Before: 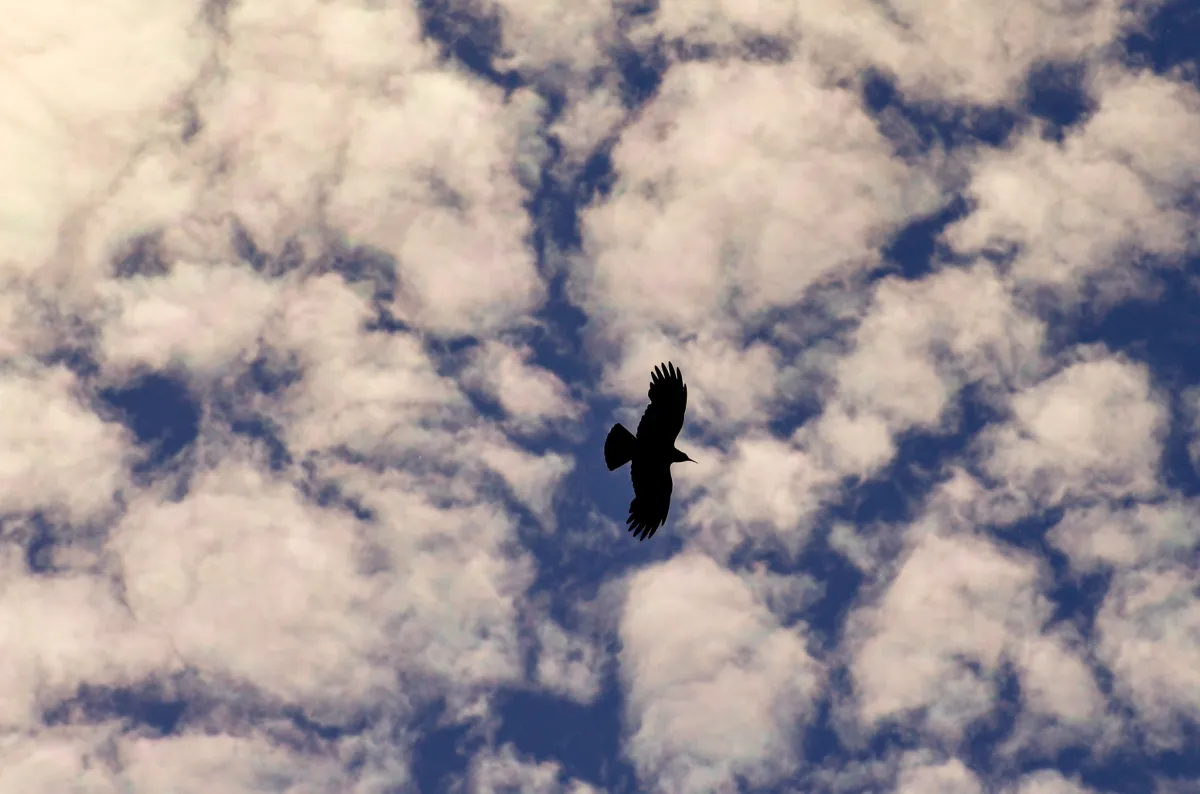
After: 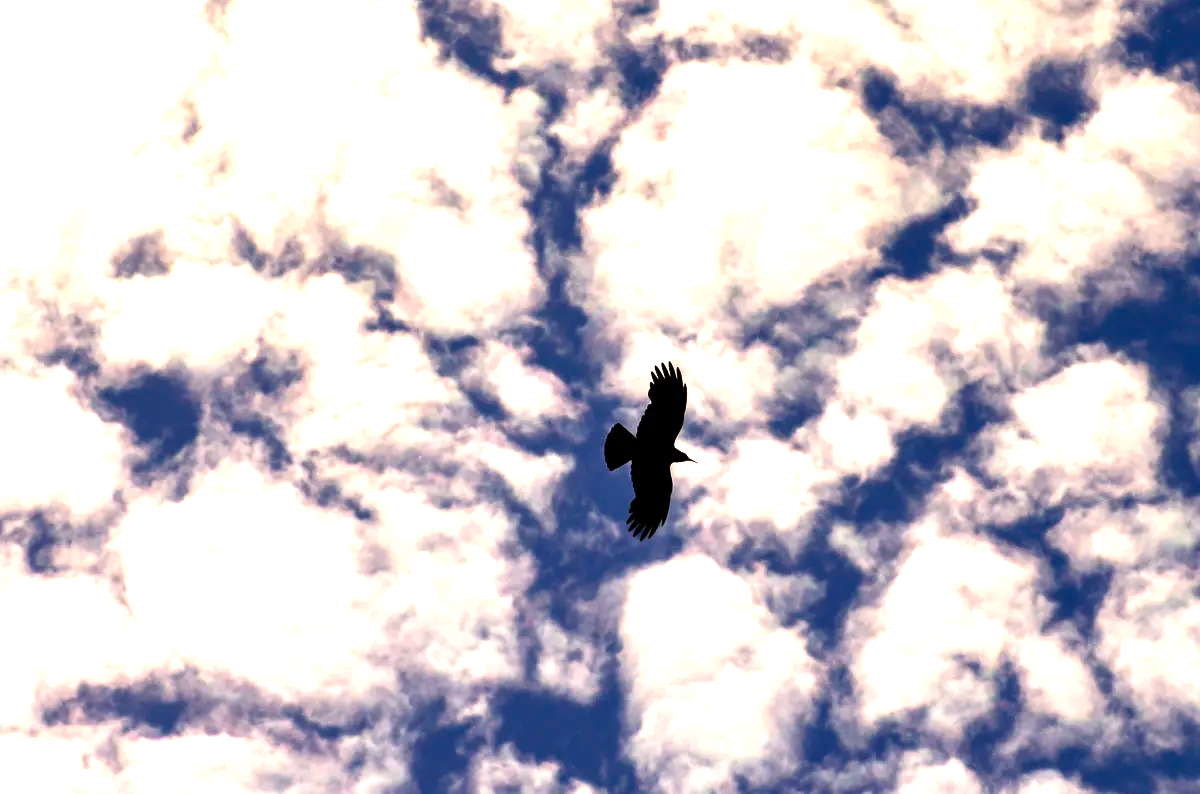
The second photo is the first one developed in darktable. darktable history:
color balance rgb: highlights gain › chroma 1.38%, highlights gain › hue 50.83°, linear chroma grading › shadows -3.566%, linear chroma grading › highlights -4.799%, perceptual saturation grading › global saturation 34.809%, perceptual saturation grading › highlights -29.853%, perceptual saturation grading › shadows 34.626%, perceptual brilliance grading › highlights 46.914%, perceptual brilliance grading › mid-tones 22.186%, perceptual brilliance grading › shadows -5.741%
